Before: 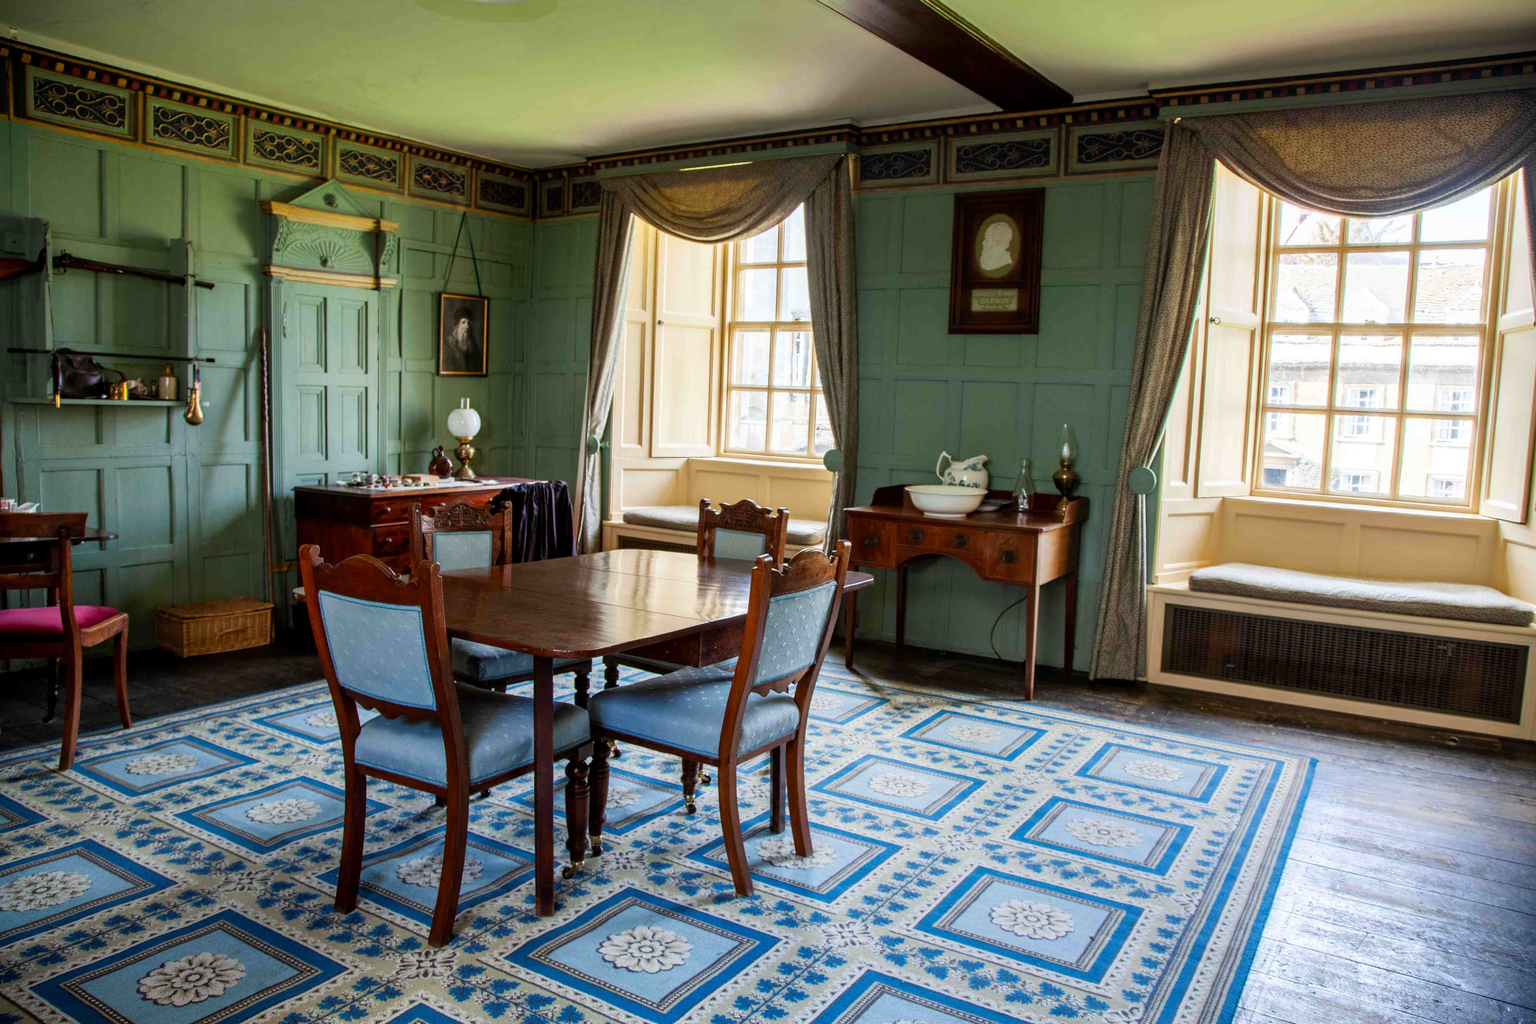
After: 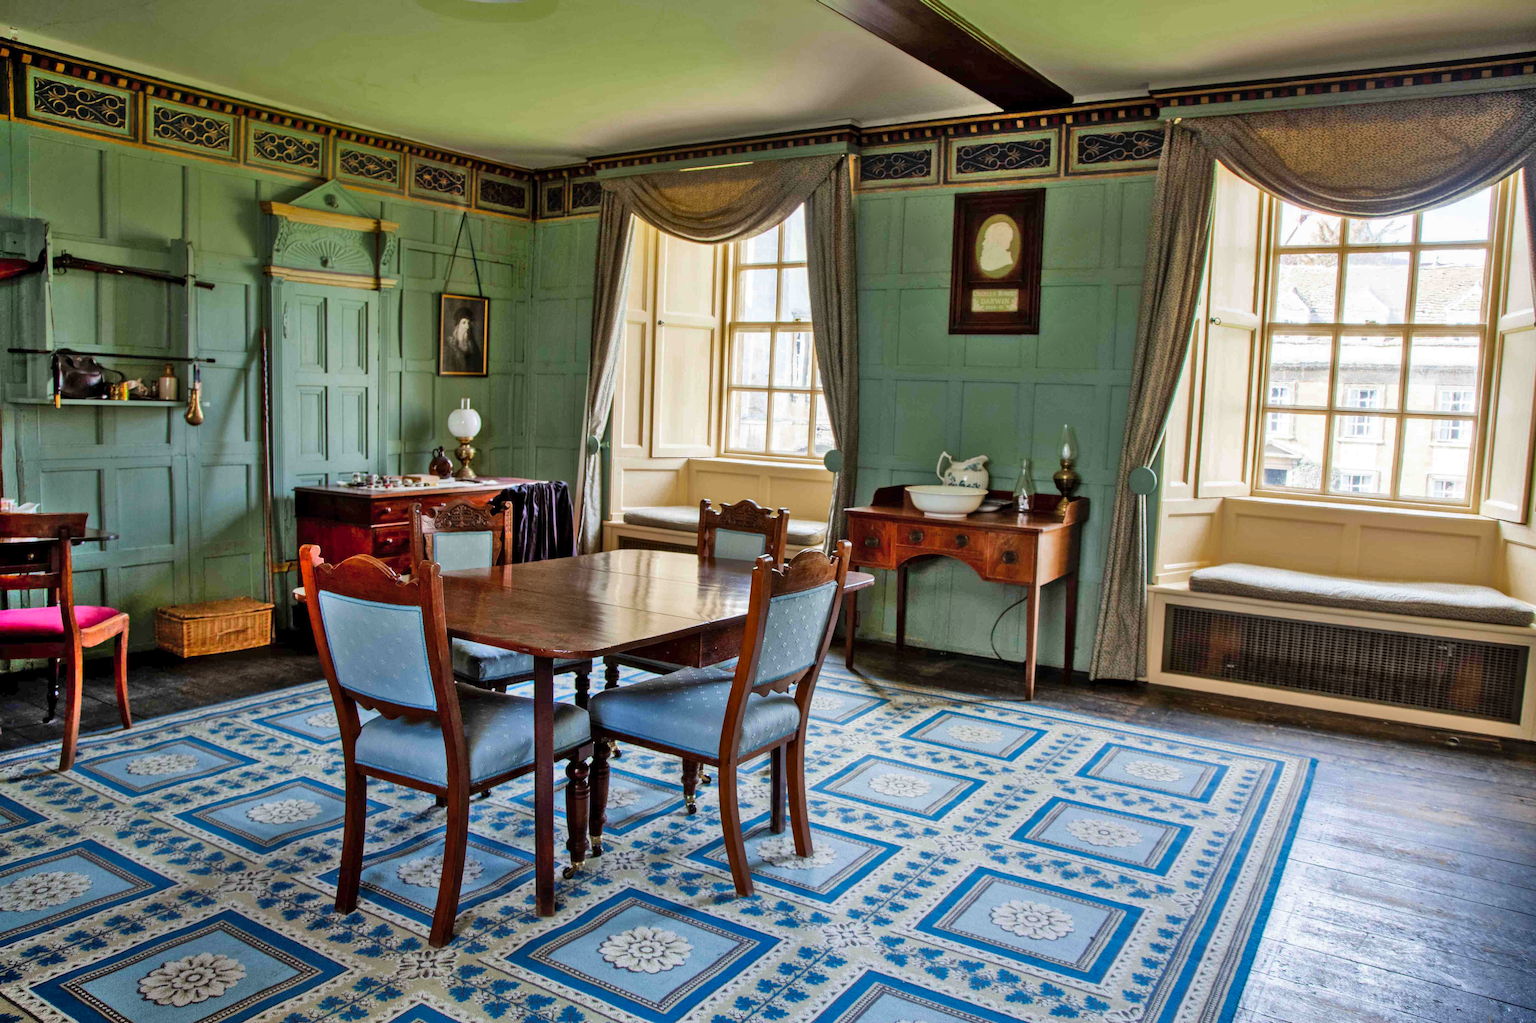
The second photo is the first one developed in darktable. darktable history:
color zones: curves: ch0 [(0, 0.444) (0.143, 0.442) (0.286, 0.441) (0.429, 0.441) (0.571, 0.441) (0.714, 0.441) (0.857, 0.442) (1, 0.444)]
shadows and highlights: shadows 75, highlights -25, soften with gaussian
